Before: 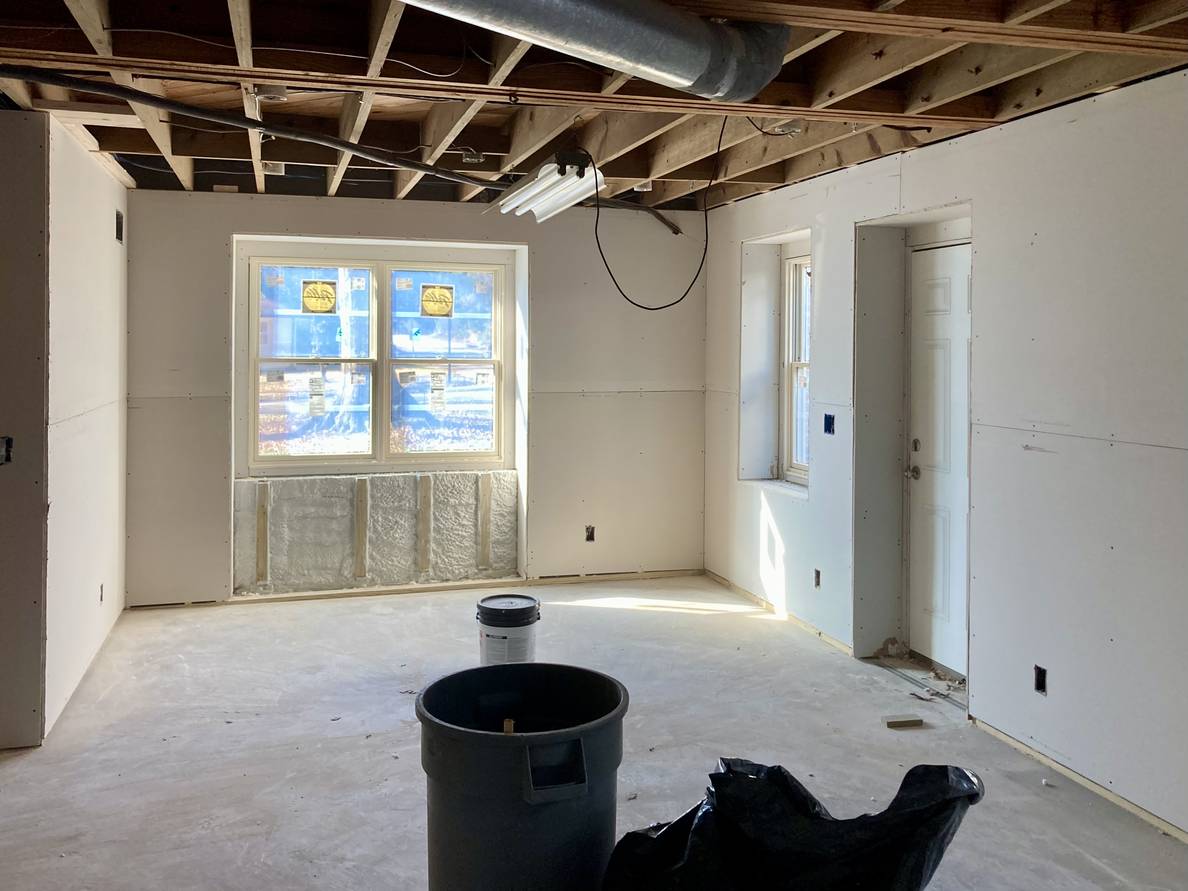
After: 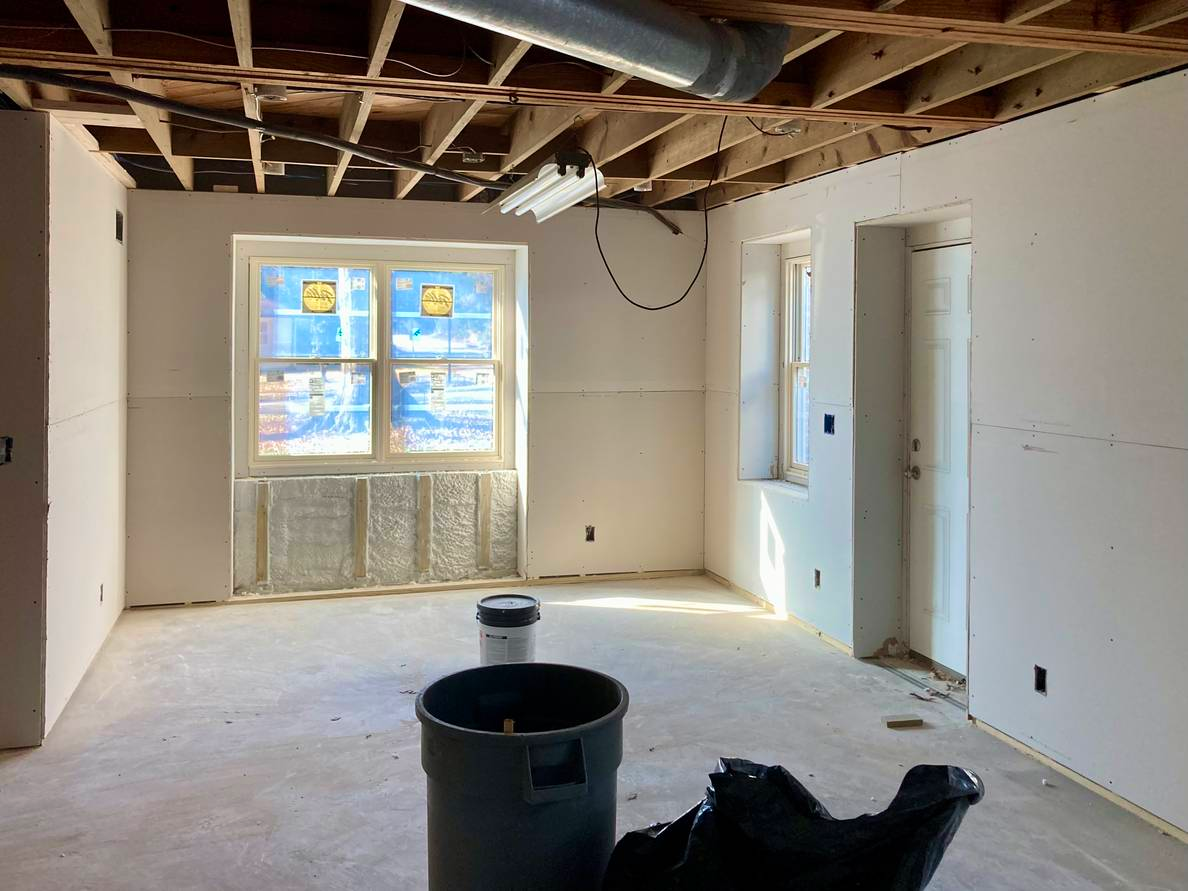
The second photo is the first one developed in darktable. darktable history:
velvia: strength 15.15%
